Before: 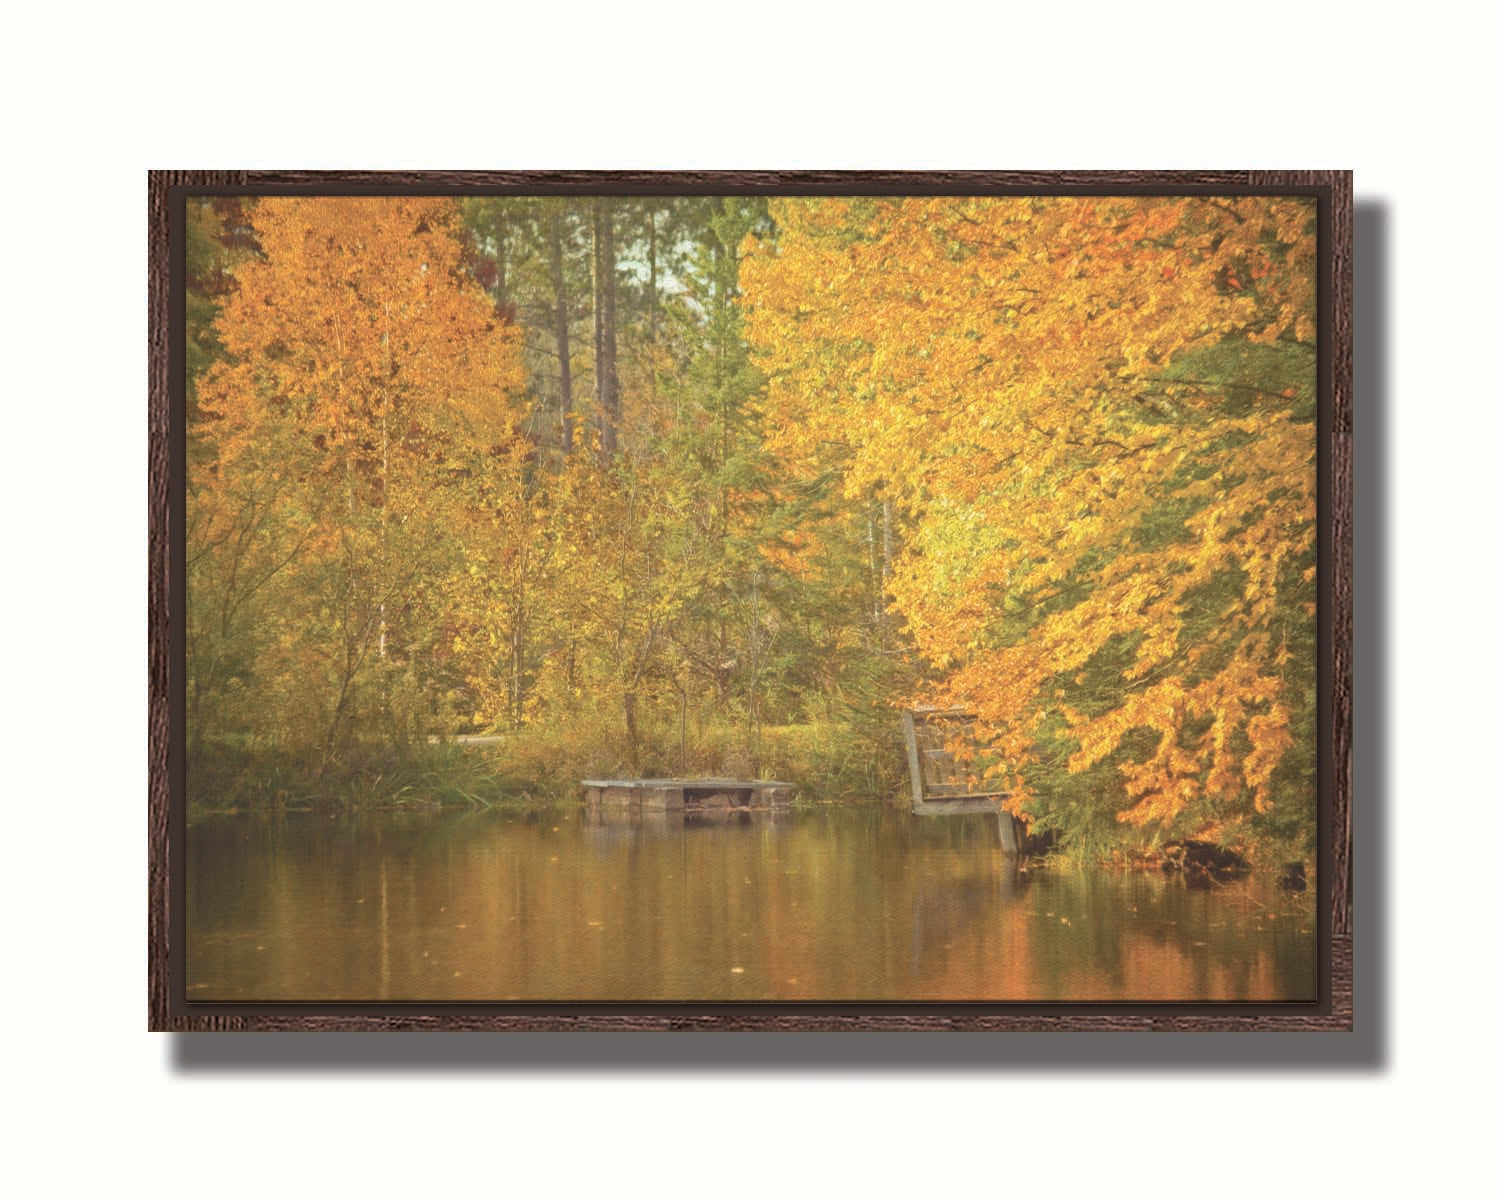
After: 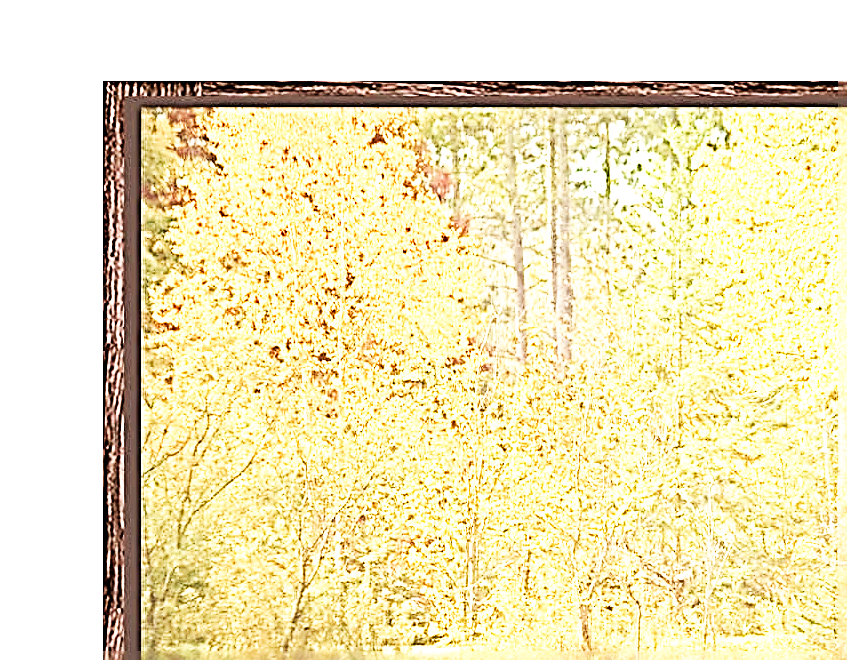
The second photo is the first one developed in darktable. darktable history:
base curve: curves: ch0 [(0, 0) (0.007, 0.004) (0.027, 0.03) (0.046, 0.07) (0.207, 0.54) (0.442, 0.872) (0.673, 0.972) (1, 1)], preserve colors none
crop and rotate: left 3.026%, top 7.449%, right 40.491%, bottom 37.483%
sharpen: radius 3.208, amount 1.741
levels: mode automatic
tone equalizer: -8 EV -0.393 EV, -7 EV -0.401 EV, -6 EV -0.332 EV, -5 EV -0.203 EV, -3 EV 0.199 EV, -2 EV 0.338 EV, -1 EV 0.378 EV, +0 EV 0.417 EV, edges refinement/feathering 500, mask exposure compensation -1.57 EV, preserve details no
exposure: black level correction 0, exposure 1.001 EV, compensate highlight preservation false
